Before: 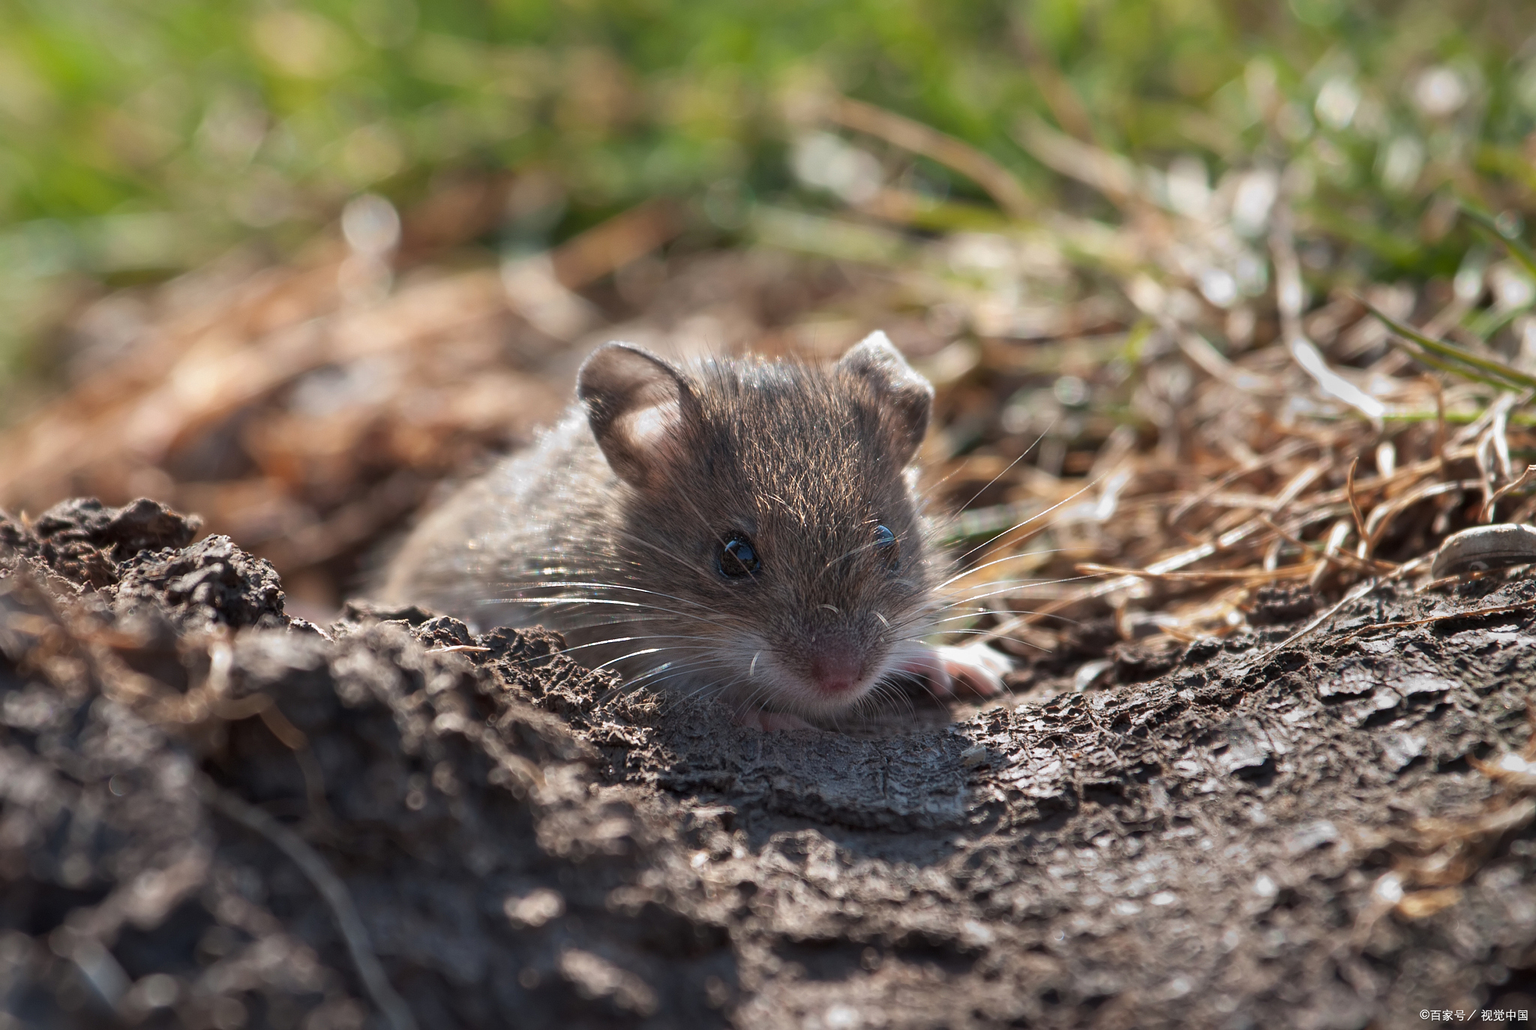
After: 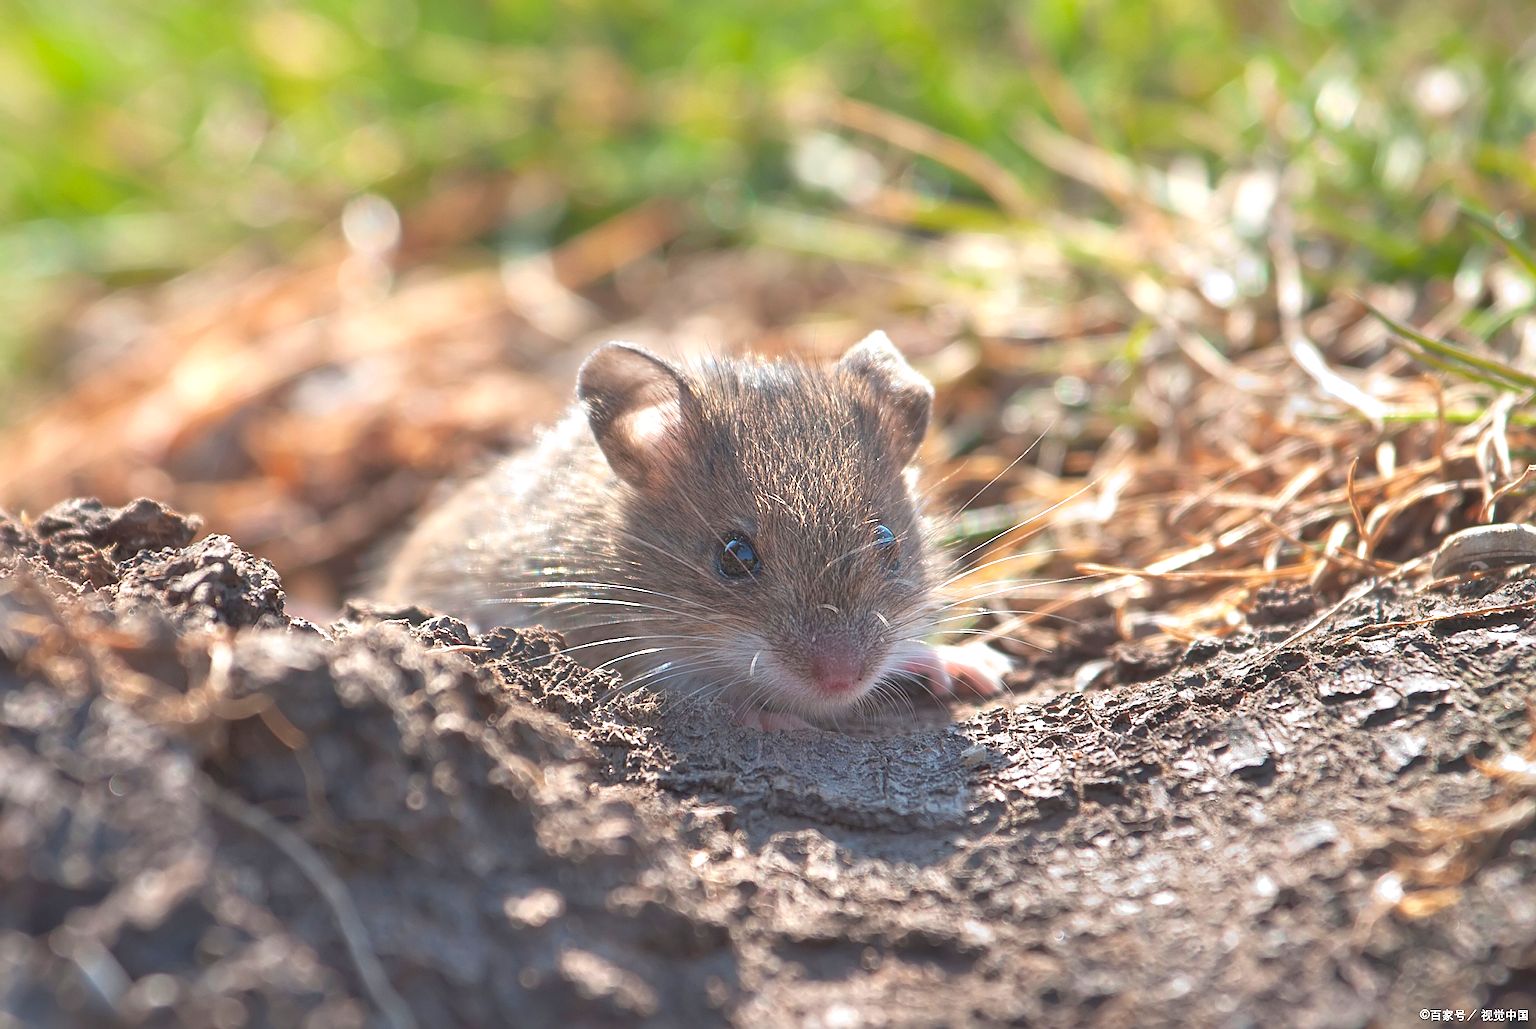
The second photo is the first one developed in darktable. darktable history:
sharpen: on, module defaults
exposure: black level correction 0, exposure 1.3 EV, compensate exposure bias true, compensate highlight preservation false
contrast brightness saturation: contrast -0.297
